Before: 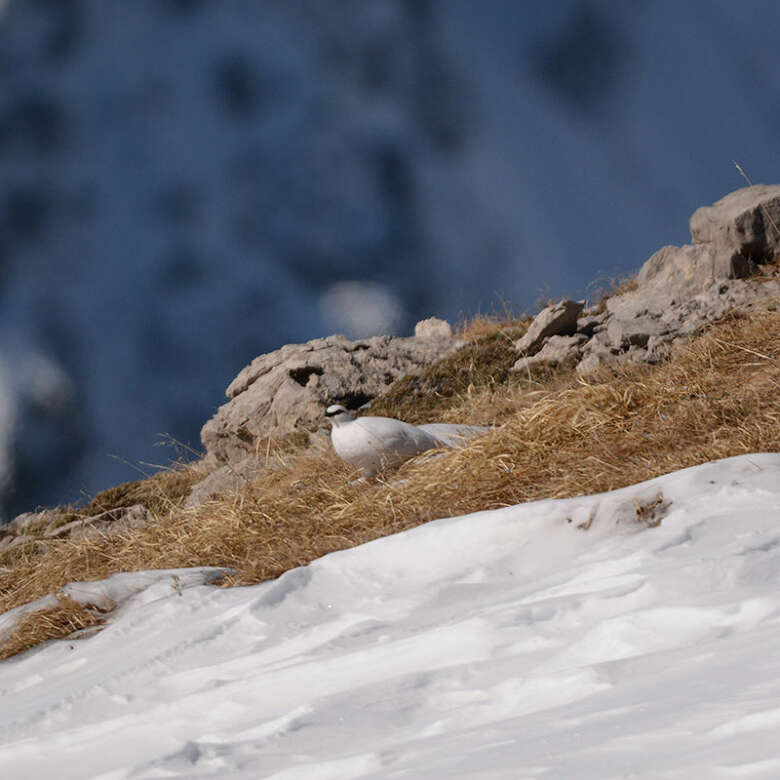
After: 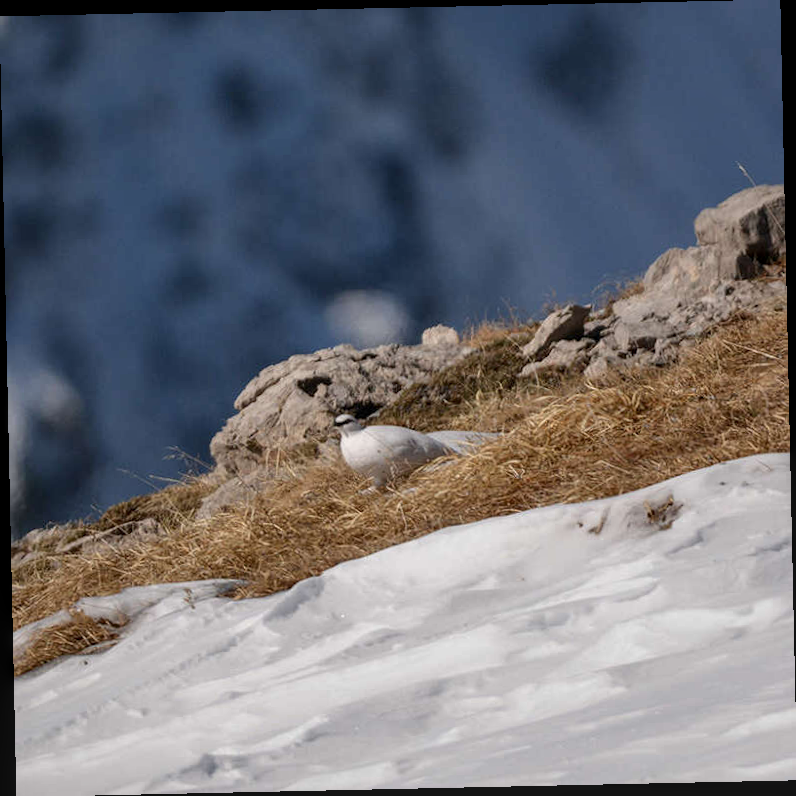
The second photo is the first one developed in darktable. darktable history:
local contrast: on, module defaults
rotate and perspective: rotation -1.24°, automatic cropping off
